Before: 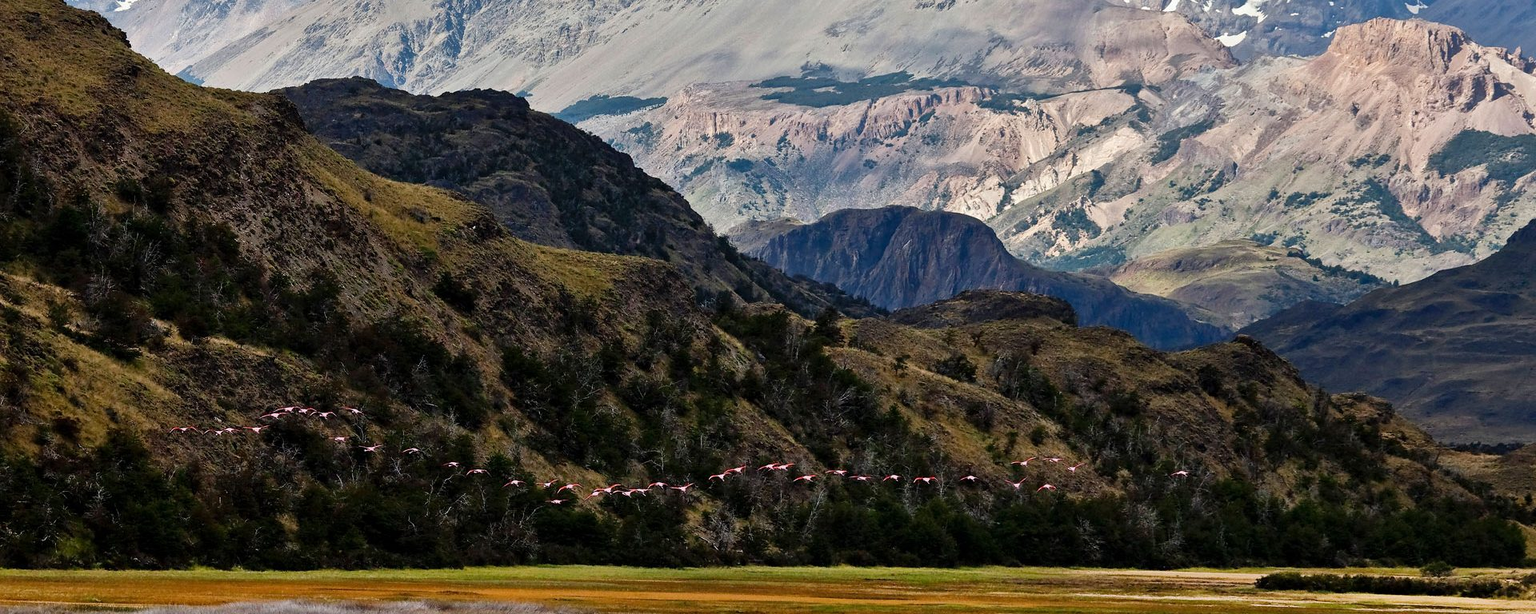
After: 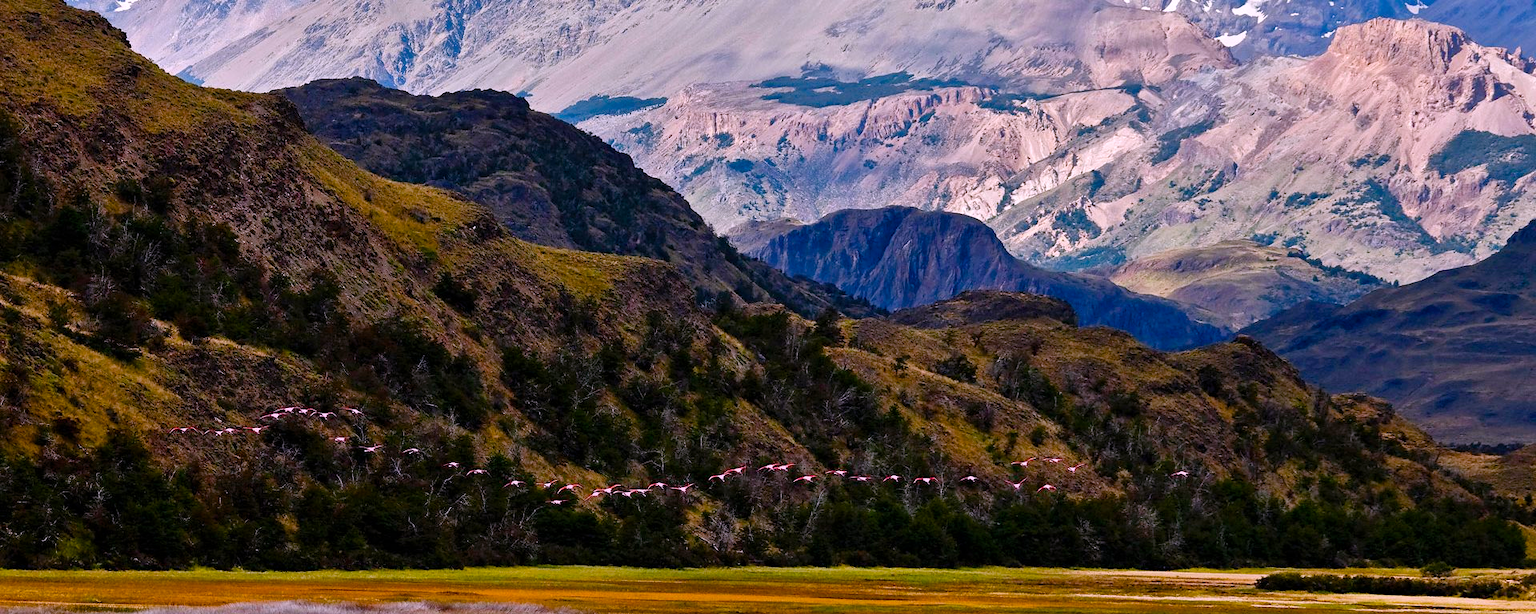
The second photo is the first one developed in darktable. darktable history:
color balance rgb: perceptual saturation grading › global saturation 35%, perceptual saturation grading › highlights -25%, perceptual saturation grading › shadows 50%
white balance: red 1.066, blue 1.119
